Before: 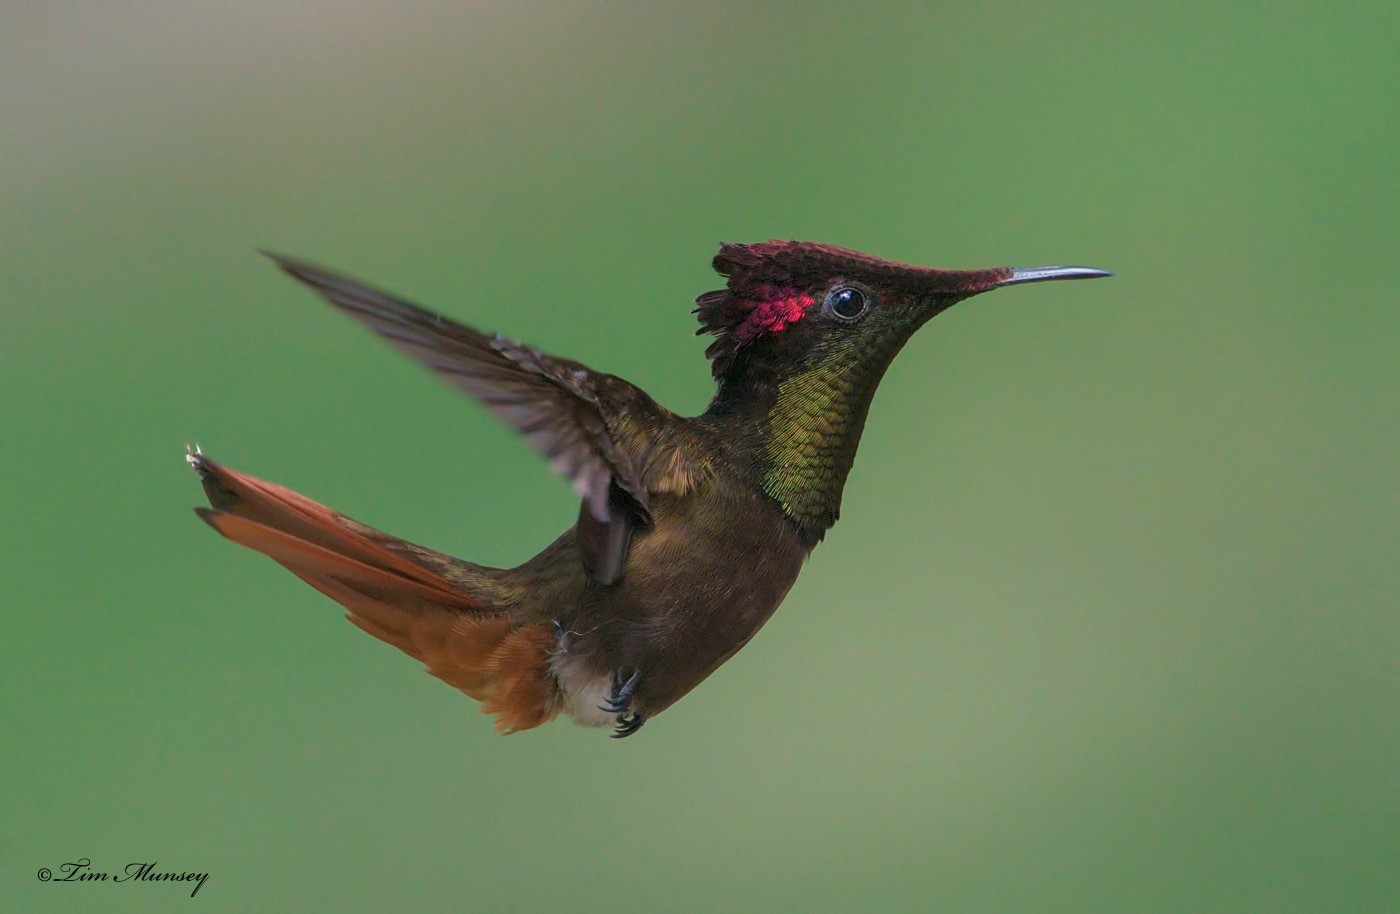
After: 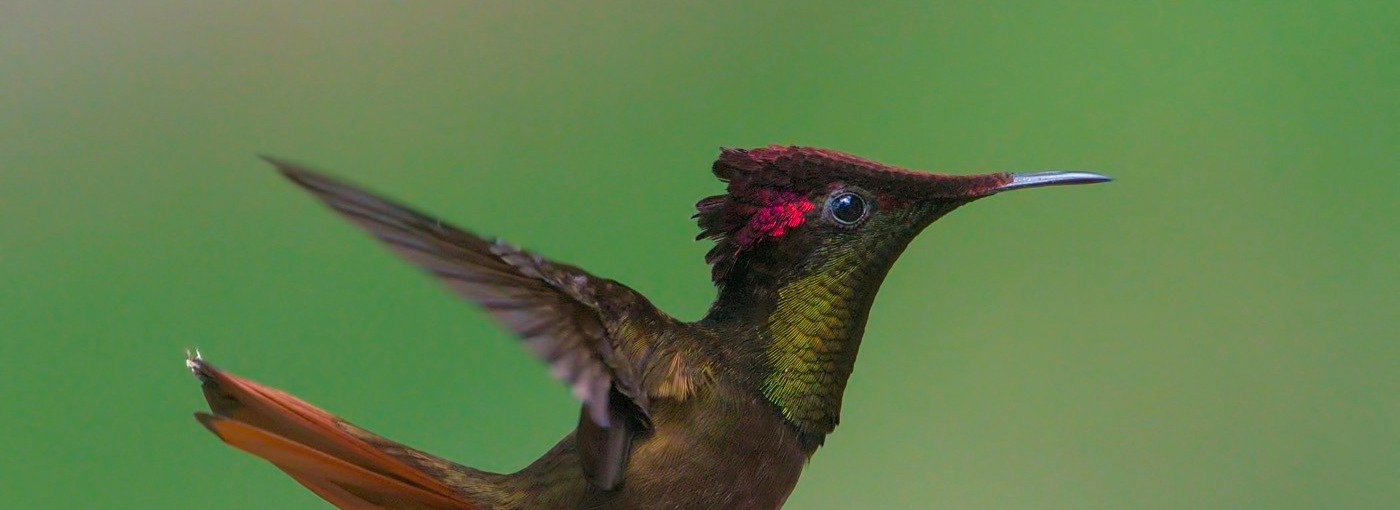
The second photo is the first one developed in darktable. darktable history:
color balance rgb: shadows lift › hue 84.68°, perceptual saturation grading › global saturation 11.326%, global vibrance 30.306%
crop and rotate: top 10.5%, bottom 33.672%
